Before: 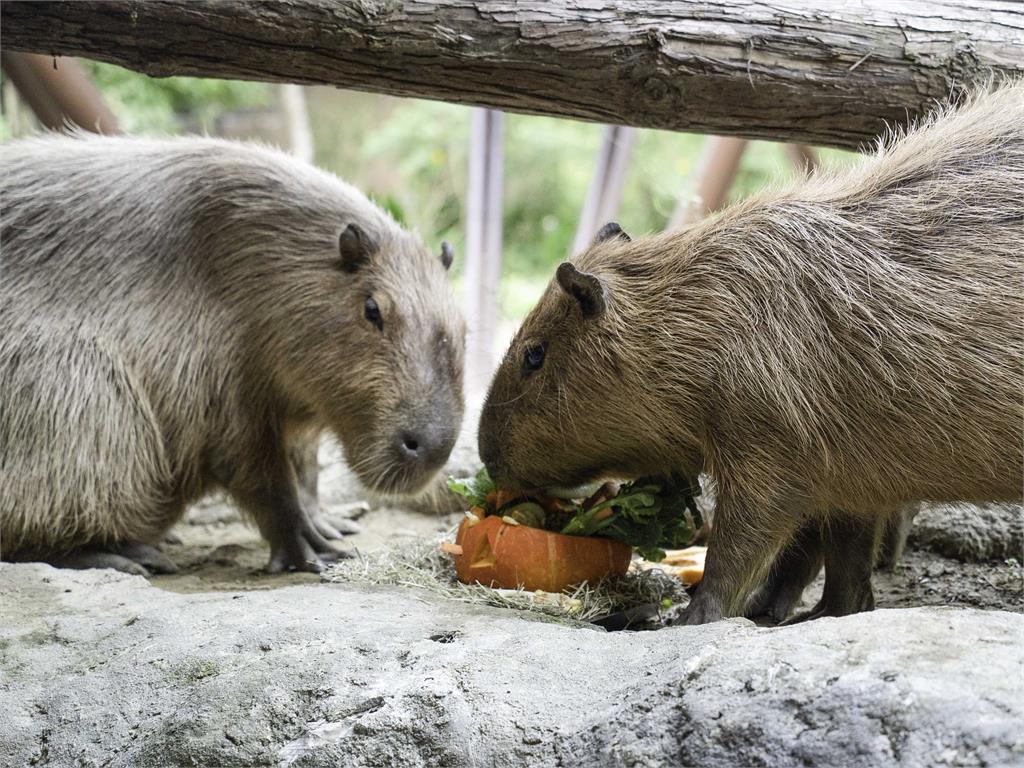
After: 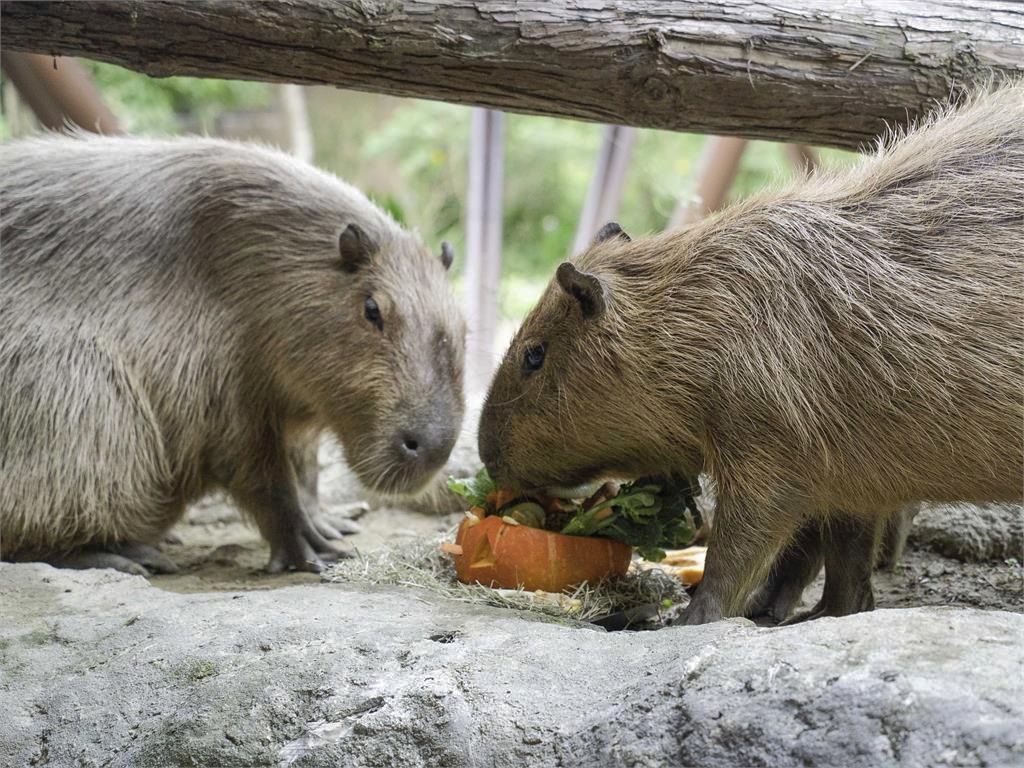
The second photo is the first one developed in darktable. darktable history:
white balance: emerald 1
shadows and highlights: on, module defaults
